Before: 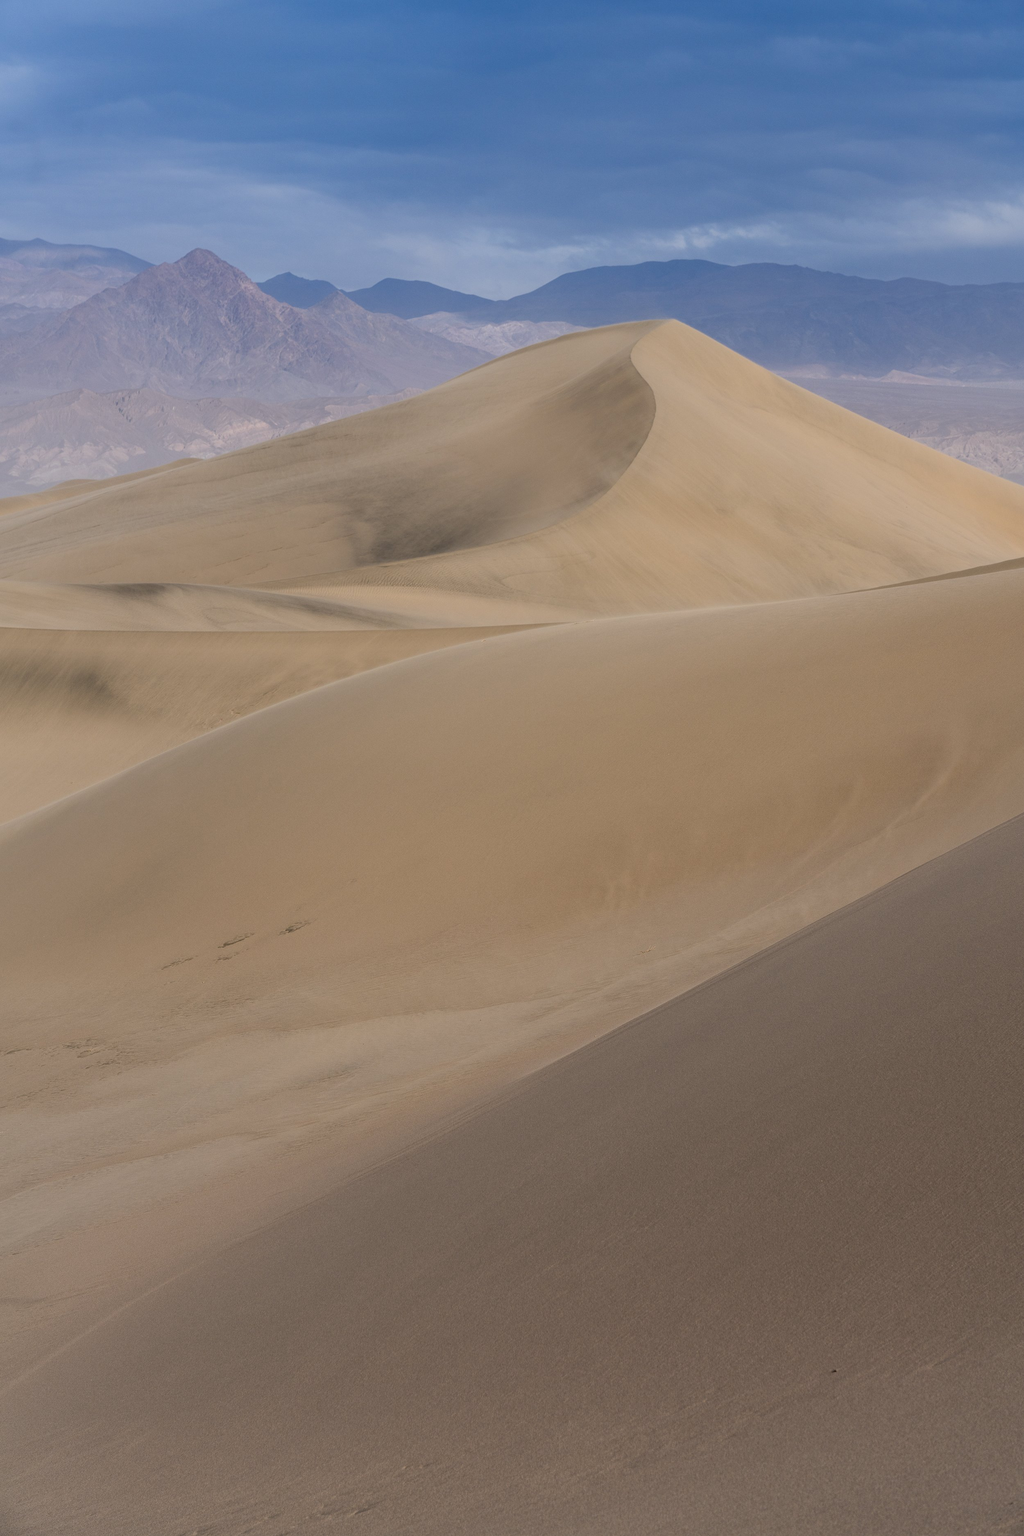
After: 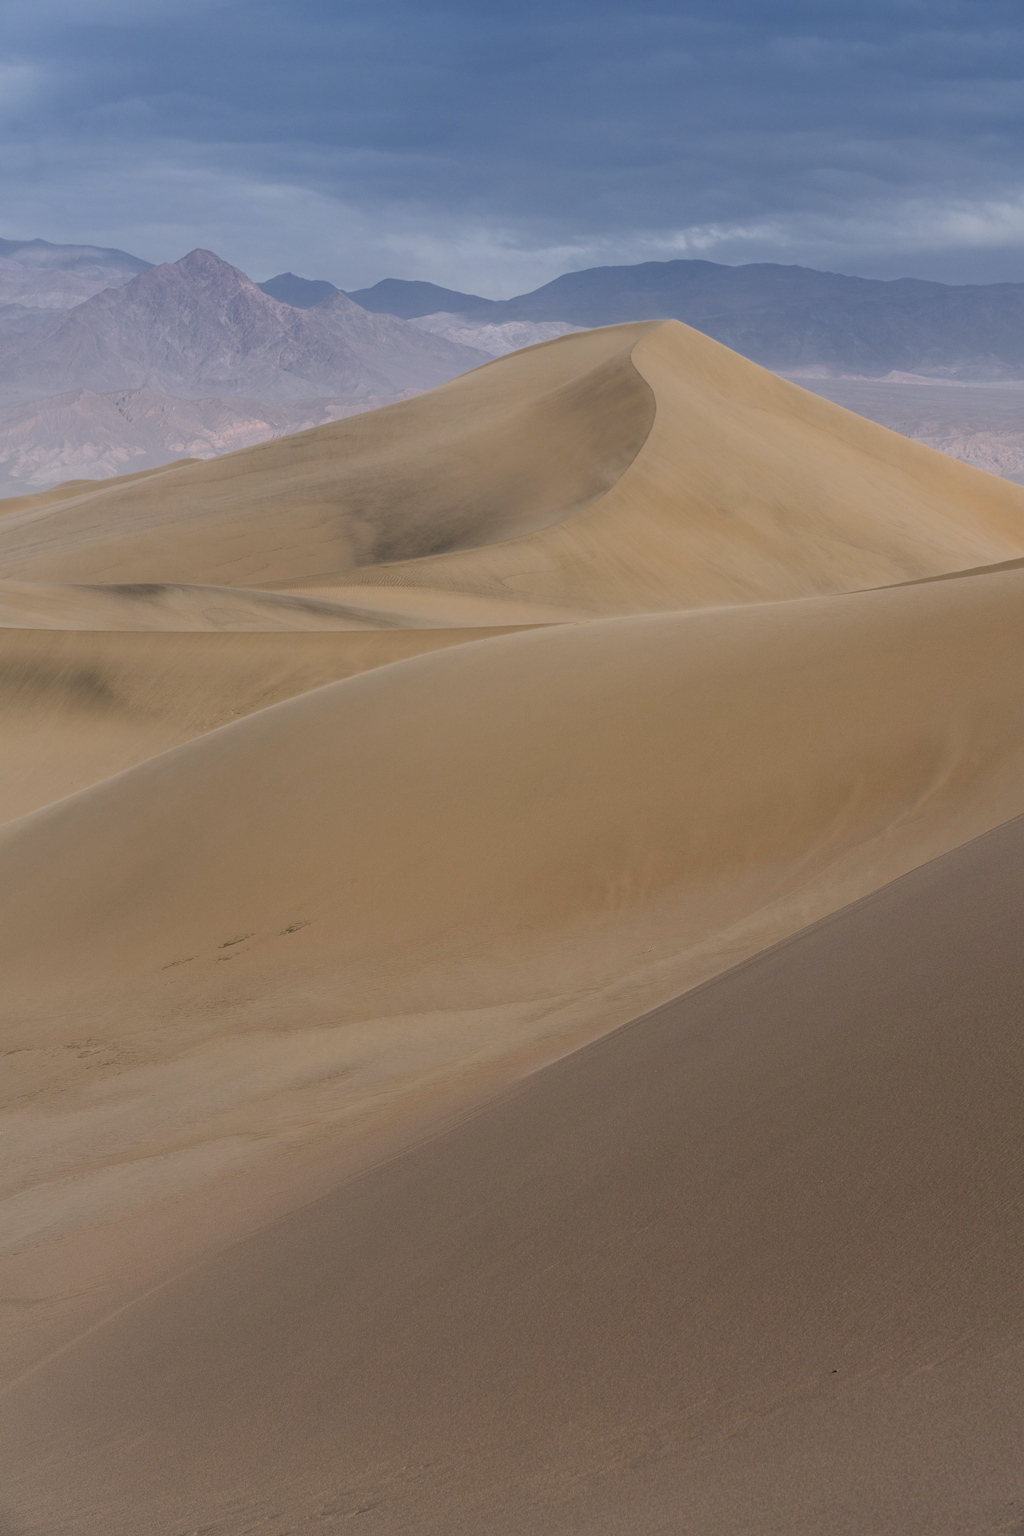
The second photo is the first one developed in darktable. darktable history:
color zones: curves: ch0 [(0, 0.48) (0.209, 0.398) (0.305, 0.332) (0.429, 0.493) (0.571, 0.5) (0.714, 0.5) (0.857, 0.5) (1, 0.48)]; ch1 [(0, 0.633) (0.143, 0.586) (0.286, 0.489) (0.429, 0.448) (0.571, 0.31) (0.714, 0.335) (0.857, 0.492) (1, 0.633)]; ch2 [(0, 0.448) (0.143, 0.498) (0.286, 0.5) (0.429, 0.5) (0.571, 0.5) (0.714, 0.5) (0.857, 0.5) (1, 0.448)]
